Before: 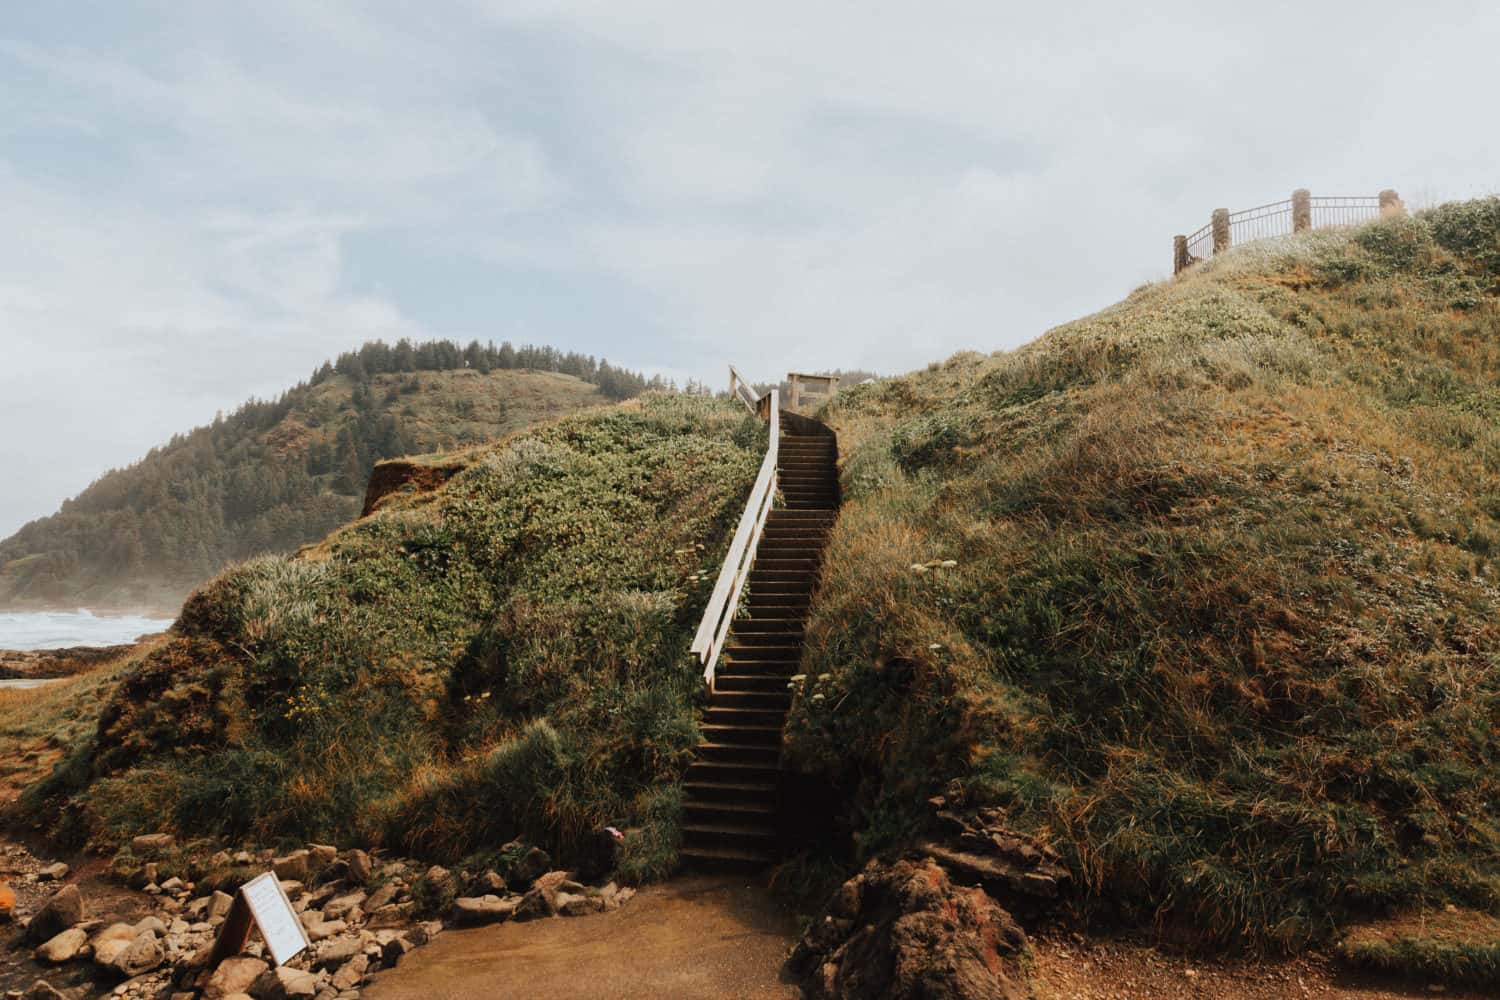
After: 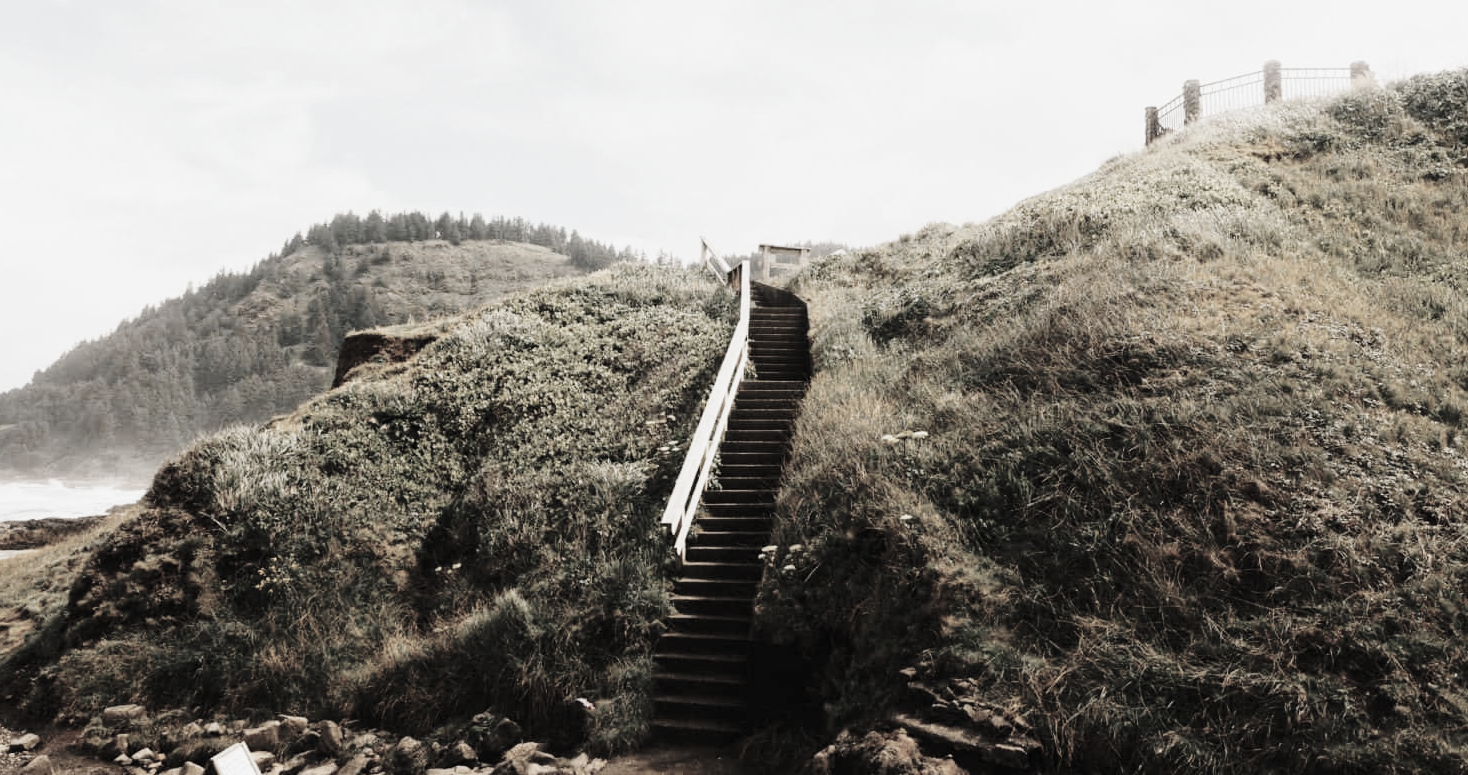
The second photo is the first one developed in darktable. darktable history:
color correction: highlights b* 0.023, saturation 0.185
tone equalizer: edges refinement/feathering 500, mask exposure compensation -1.57 EV, preserve details no
crop and rotate: left 1.95%, top 12.963%, right 0.166%, bottom 9.504%
base curve: curves: ch0 [(0, 0) (0.028, 0.03) (0.121, 0.232) (0.46, 0.748) (0.859, 0.968) (1, 1)], preserve colors none
color balance rgb: highlights gain › chroma 1.561%, highlights gain › hue 57.44°, linear chroma grading › global chroma 15.485%, perceptual saturation grading › global saturation 29.515%
